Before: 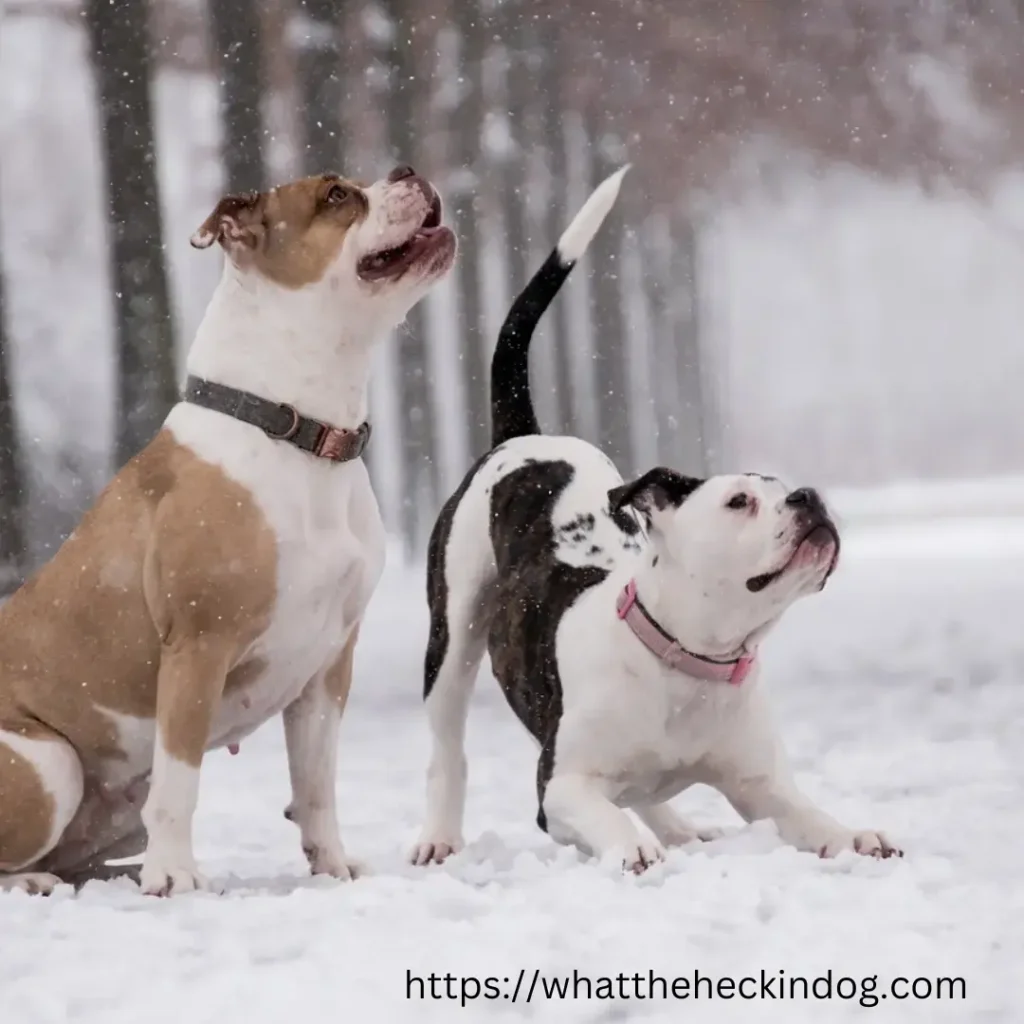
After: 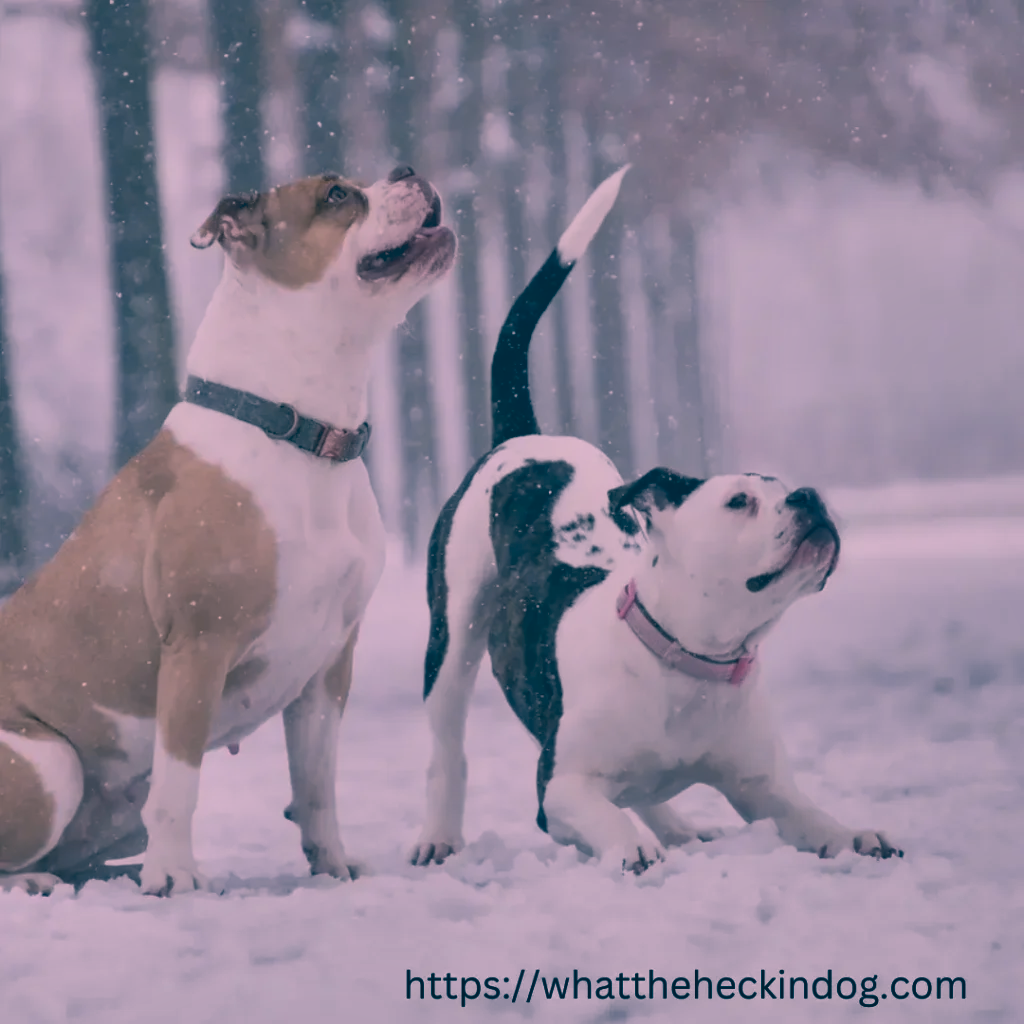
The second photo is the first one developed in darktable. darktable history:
color correction: highlights a* 17.03, highlights b* 0.205, shadows a* -15.38, shadows b* -14.56, saturation 1.5
contrast brightness saturation: contrast -0.26, saturation -0.43
shadows and highlights: radius 108.52, shadows 44.07, highlights -67.8, low approximation 0.01, soften with gaussian
